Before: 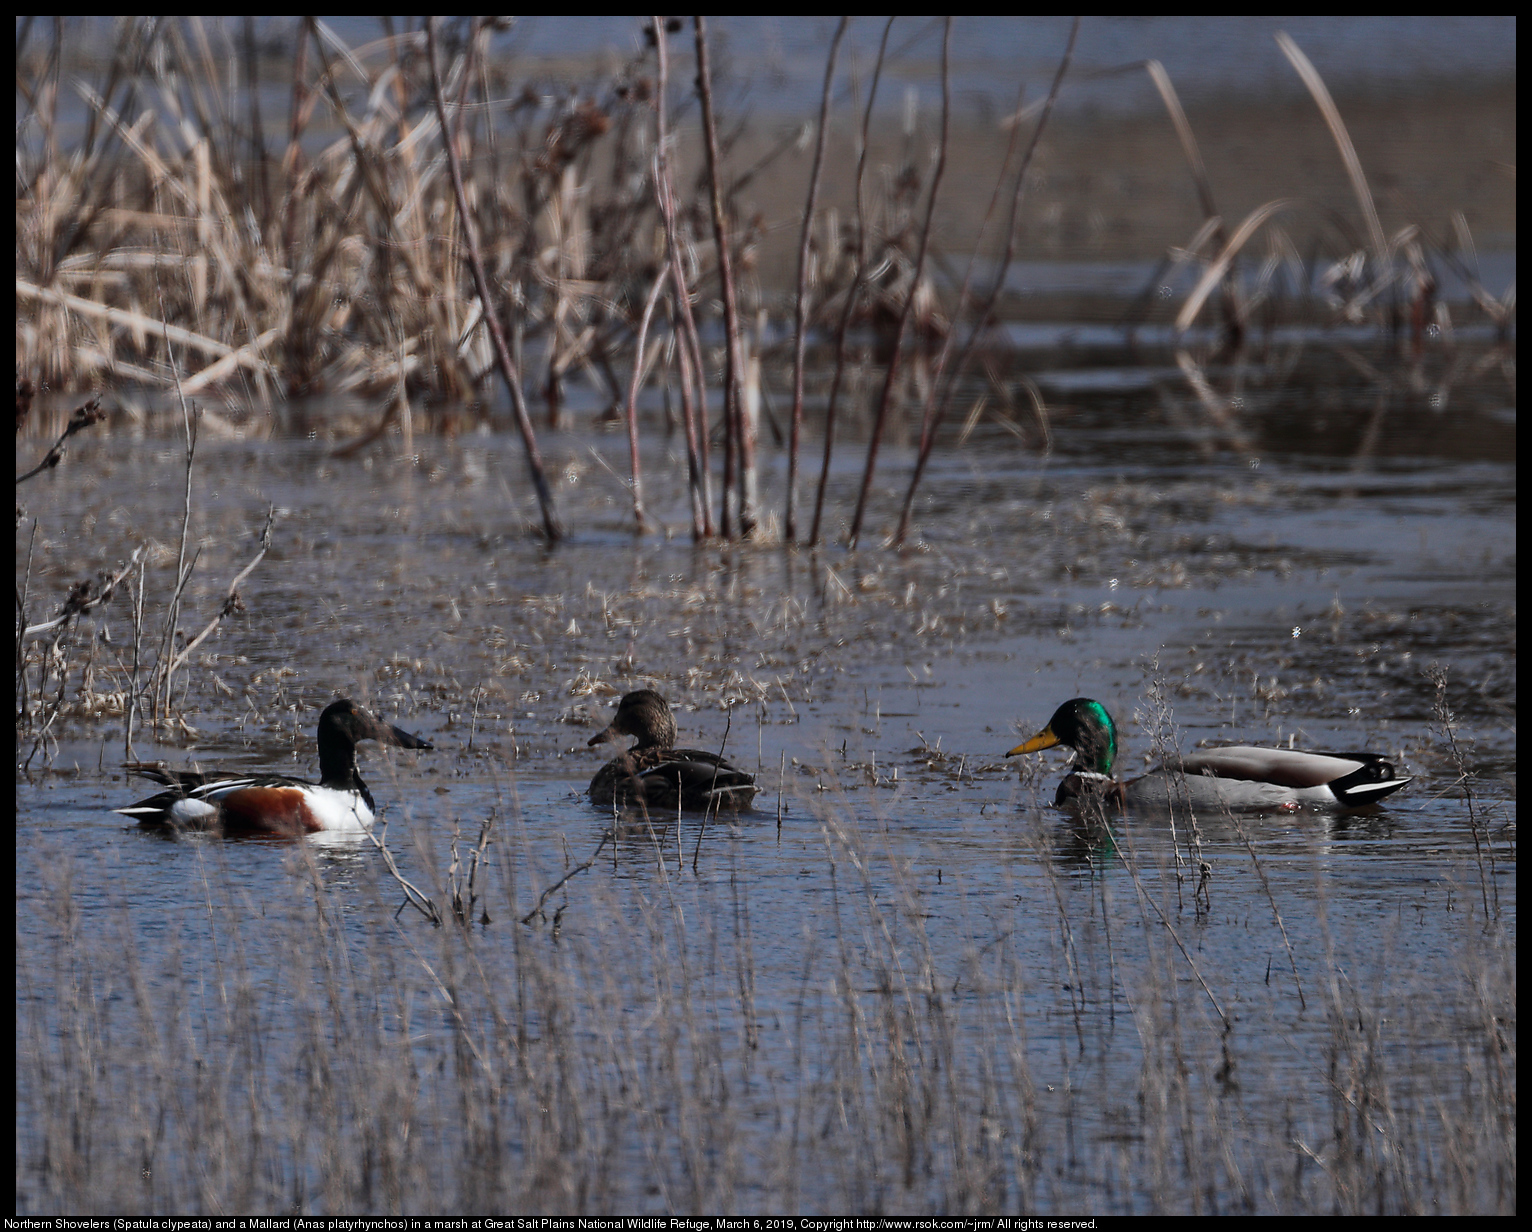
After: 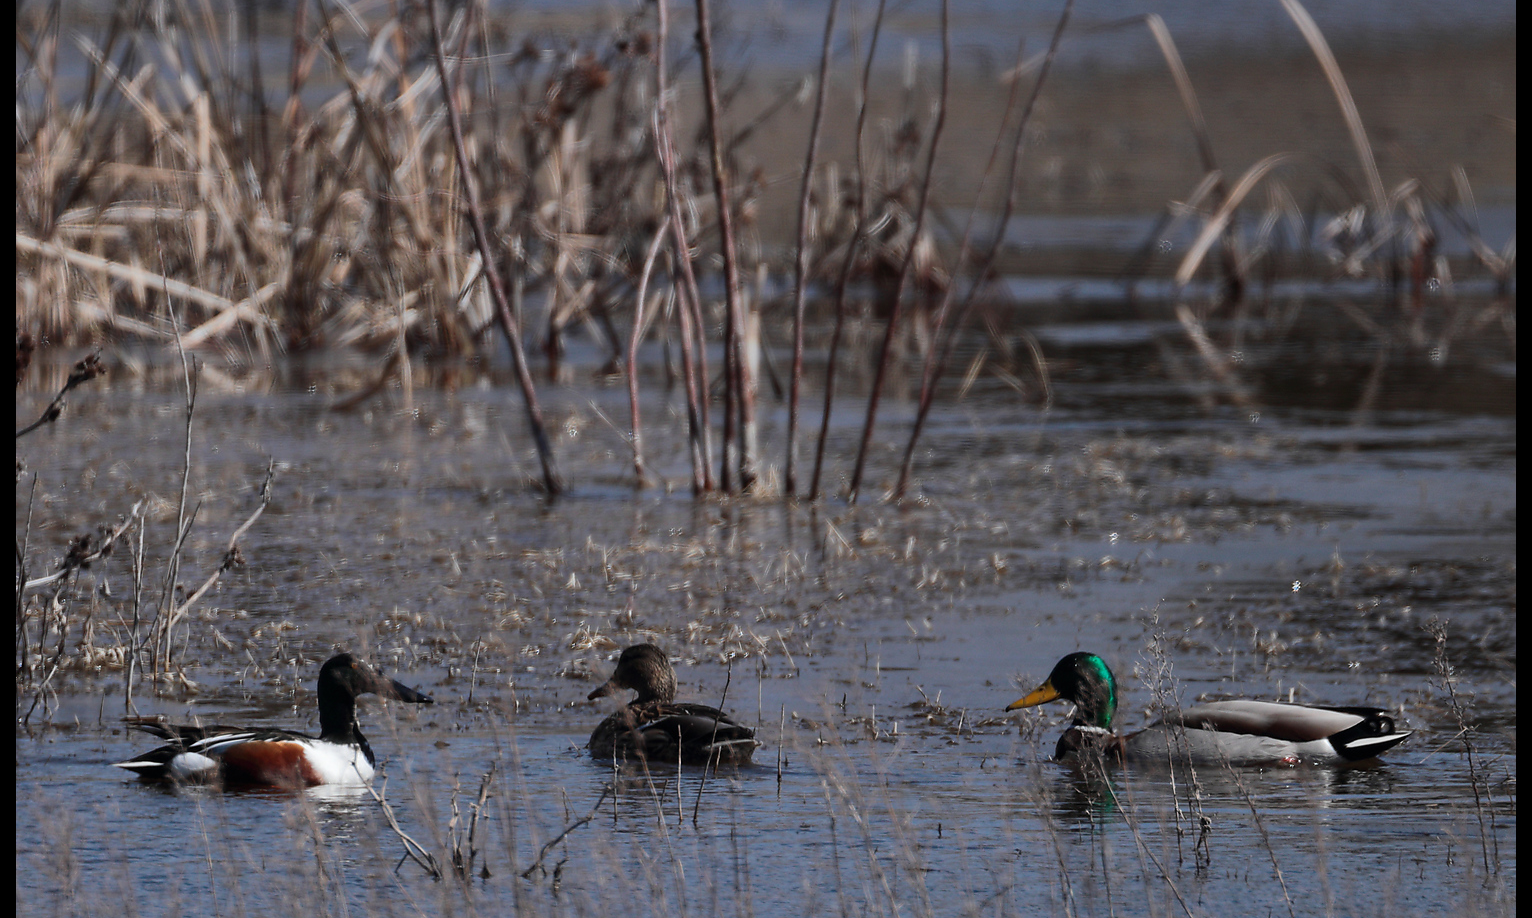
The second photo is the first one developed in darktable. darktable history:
crop: top 3.798%, bottom 21.596%
